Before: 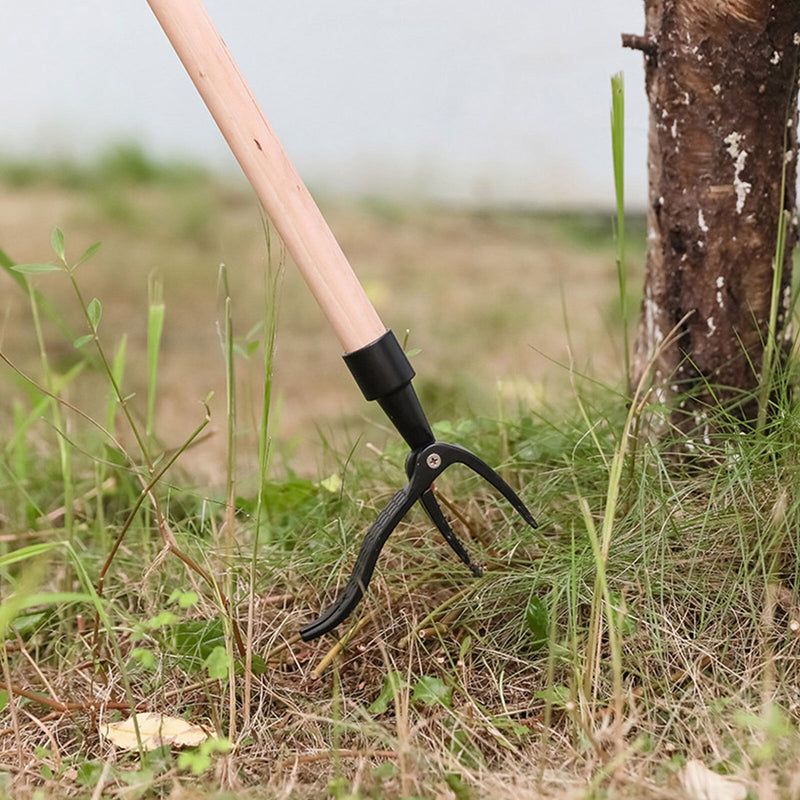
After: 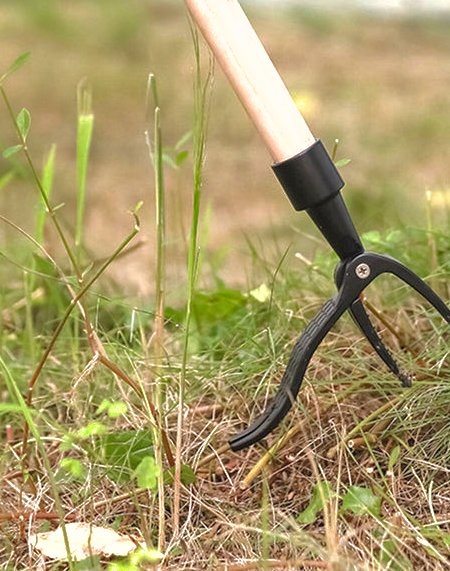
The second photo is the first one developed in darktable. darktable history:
exposure: black level correction 0, exposure 0.7 EV, compensate exposure bias true, compensate highlight preservation false
crop: left 8.966%, top 23.852%, right 34.699%, bottom 4.703%
shadows and highlights: shadows 40, highlights -60
